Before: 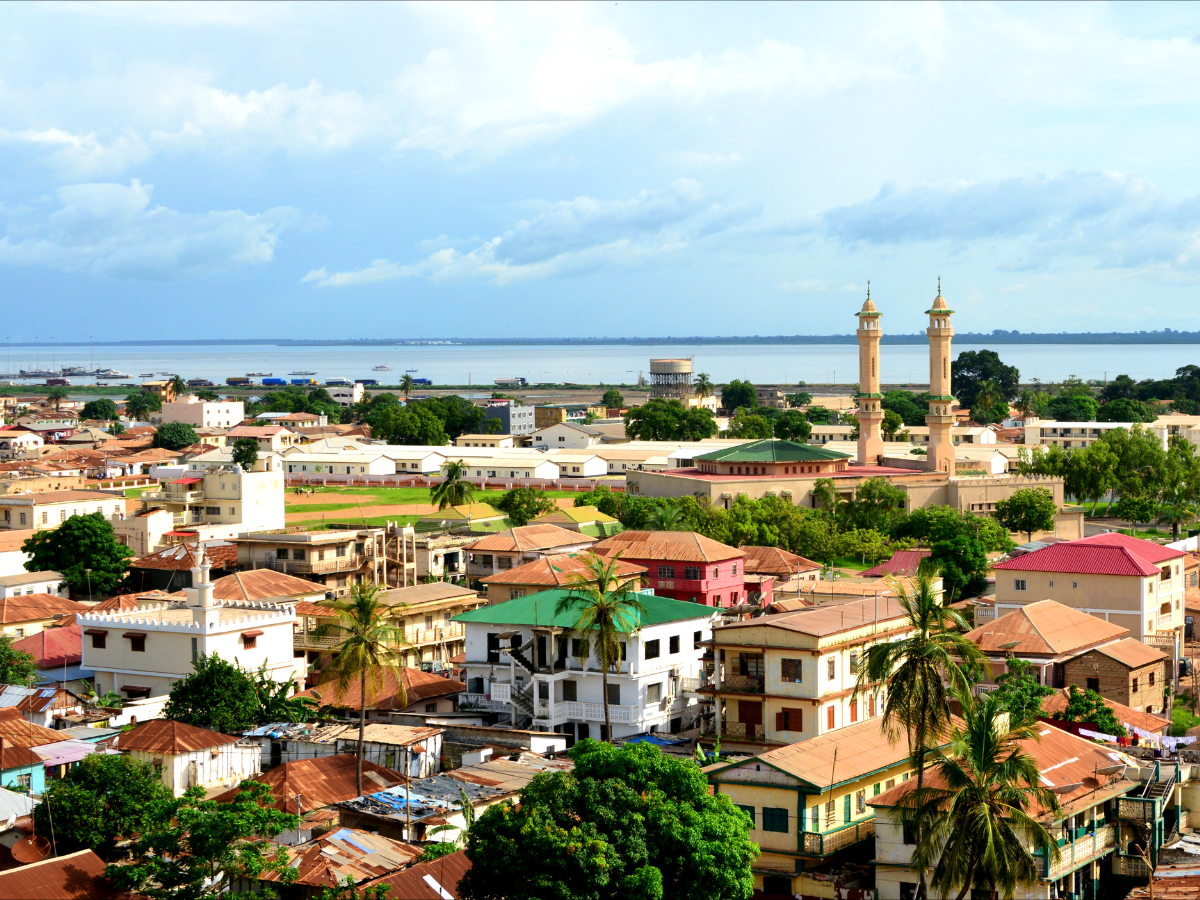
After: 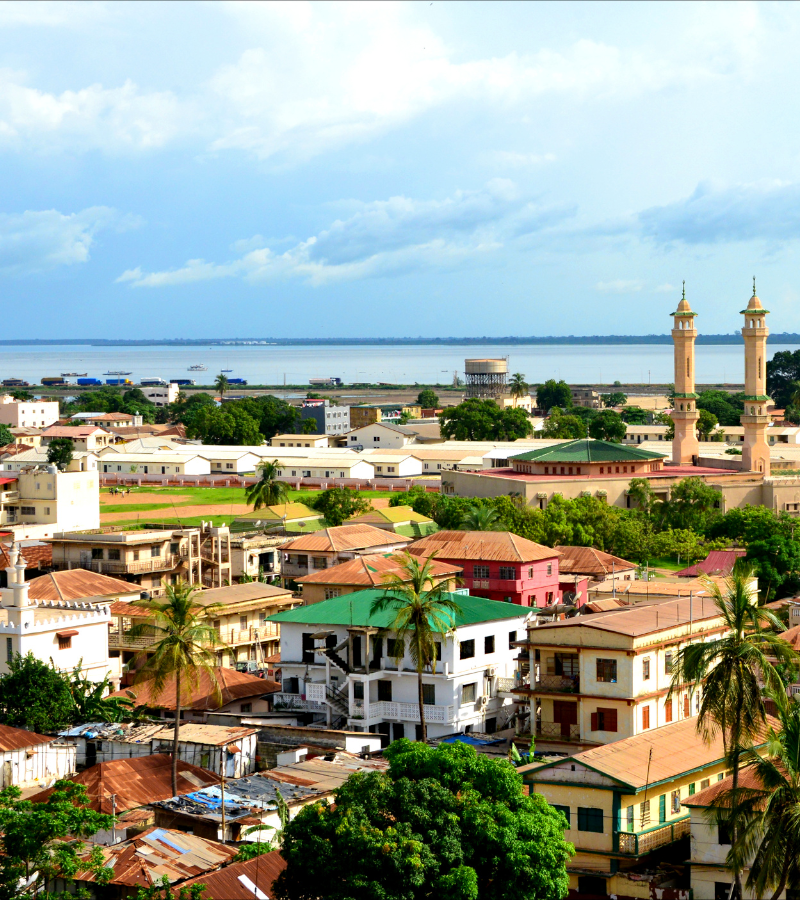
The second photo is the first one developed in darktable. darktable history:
haze removal: compatibility mode true, adaptive false
crop and rotate: left 15.446%, right 17.836%
